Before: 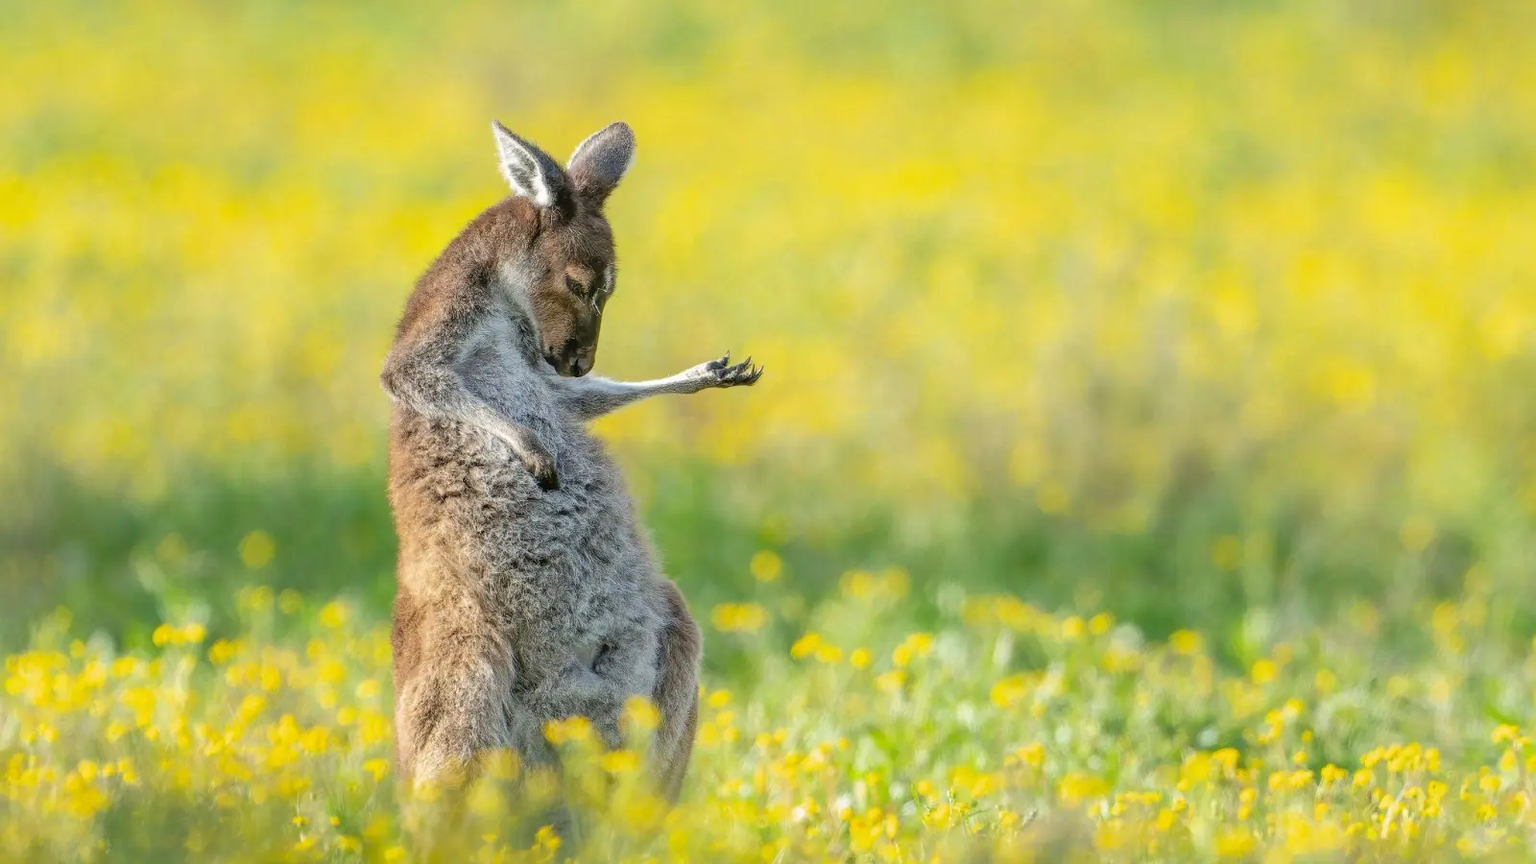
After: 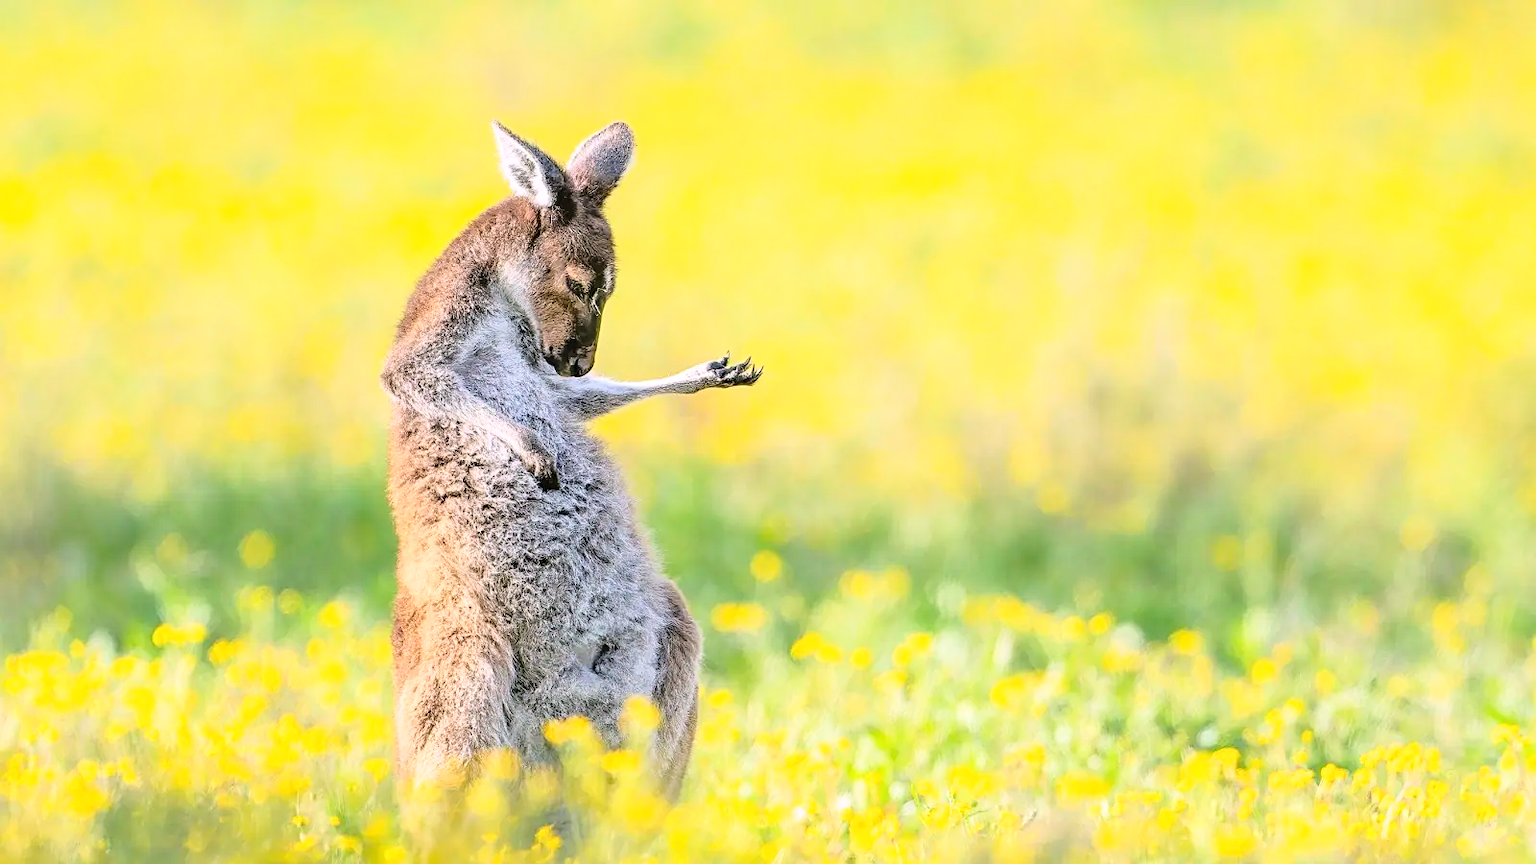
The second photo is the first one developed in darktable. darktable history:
white balance: red 1.05, blue 1.072
sharpen: on, module defaults
base curve: curves: ch0 [(0, 0) (0.028, 0.03) (0.121, 0.232) (0.46, 0.748) (0.859, 0.968) (1, 1)]
